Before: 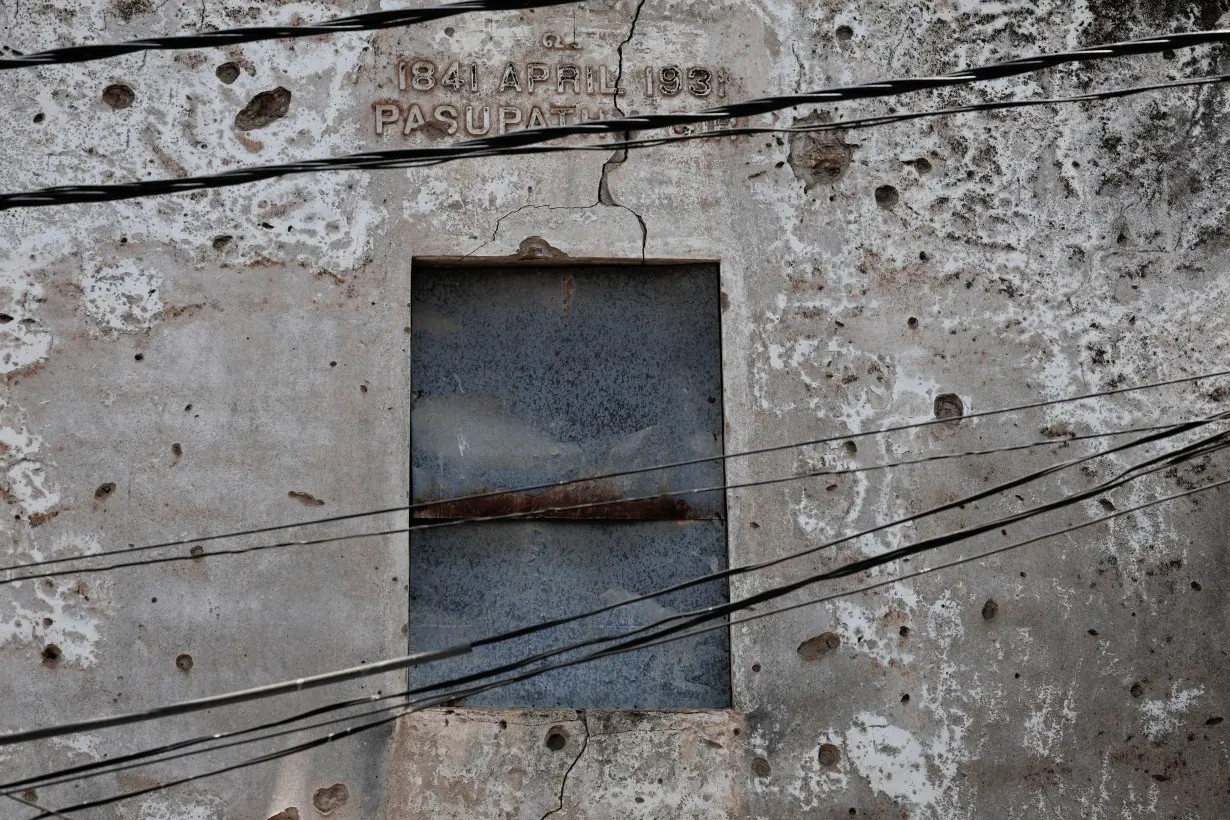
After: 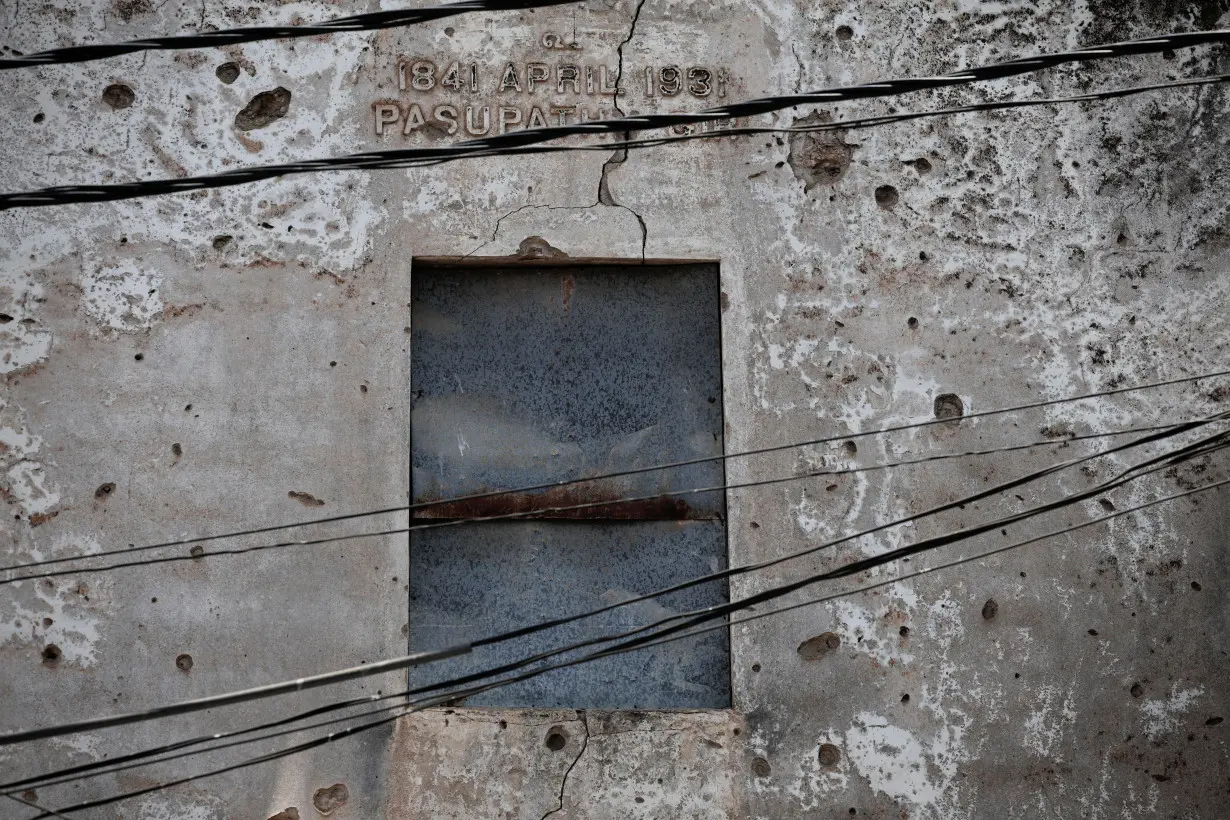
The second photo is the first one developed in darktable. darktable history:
vignetting: brightness -0.593, saturation 0.003, unbound false
